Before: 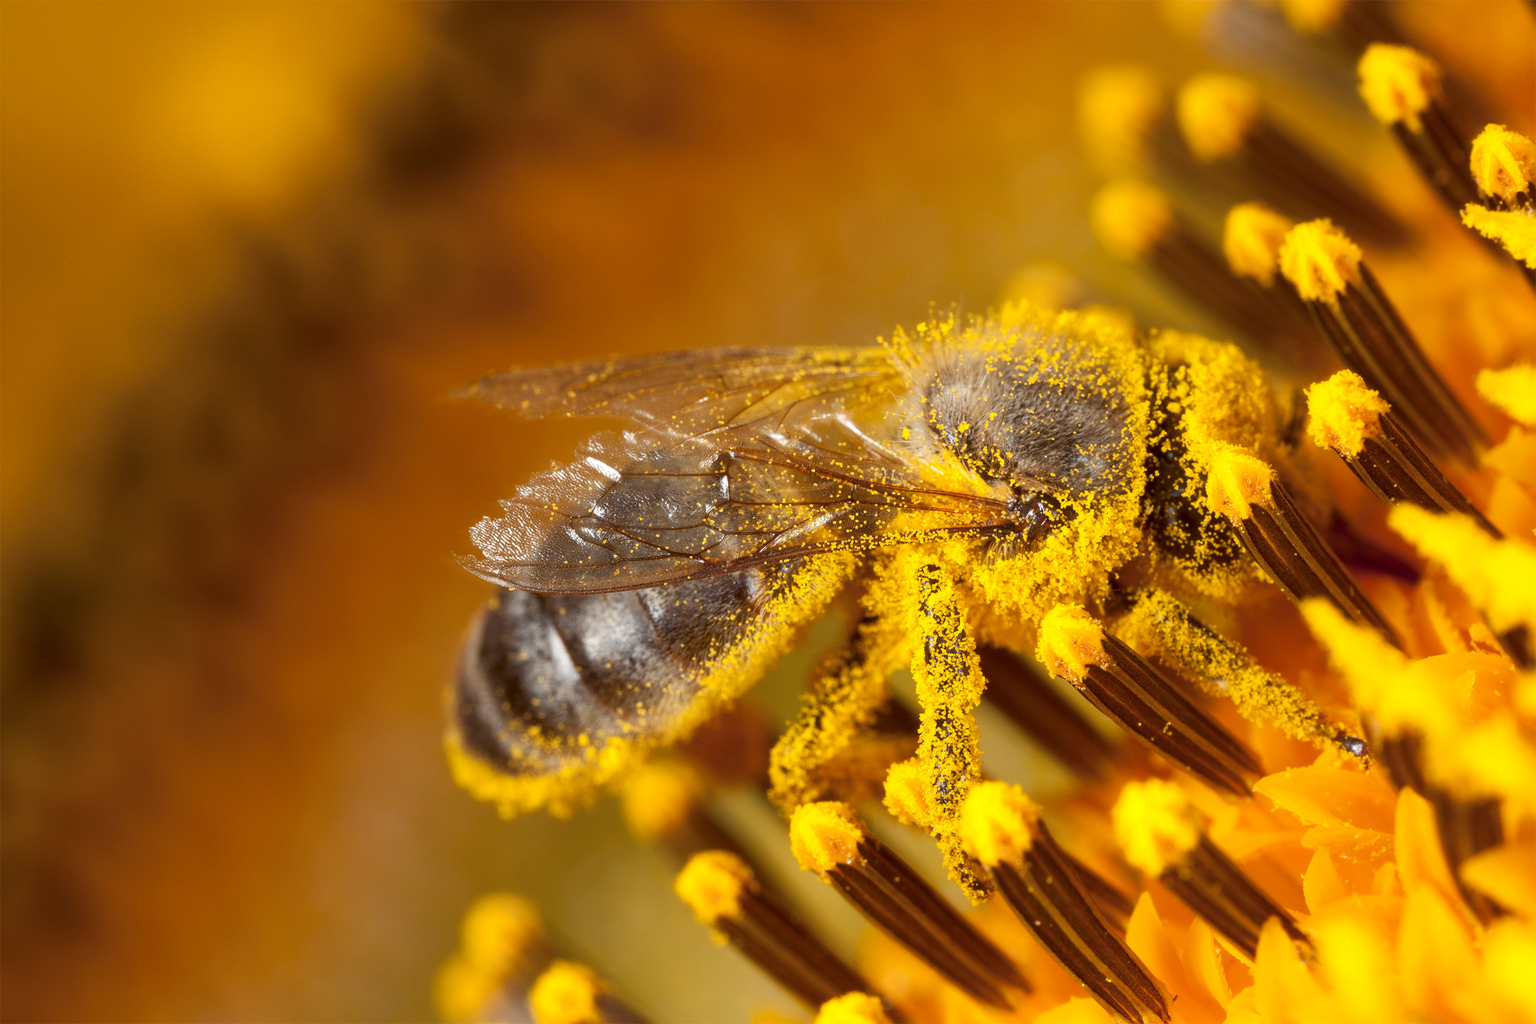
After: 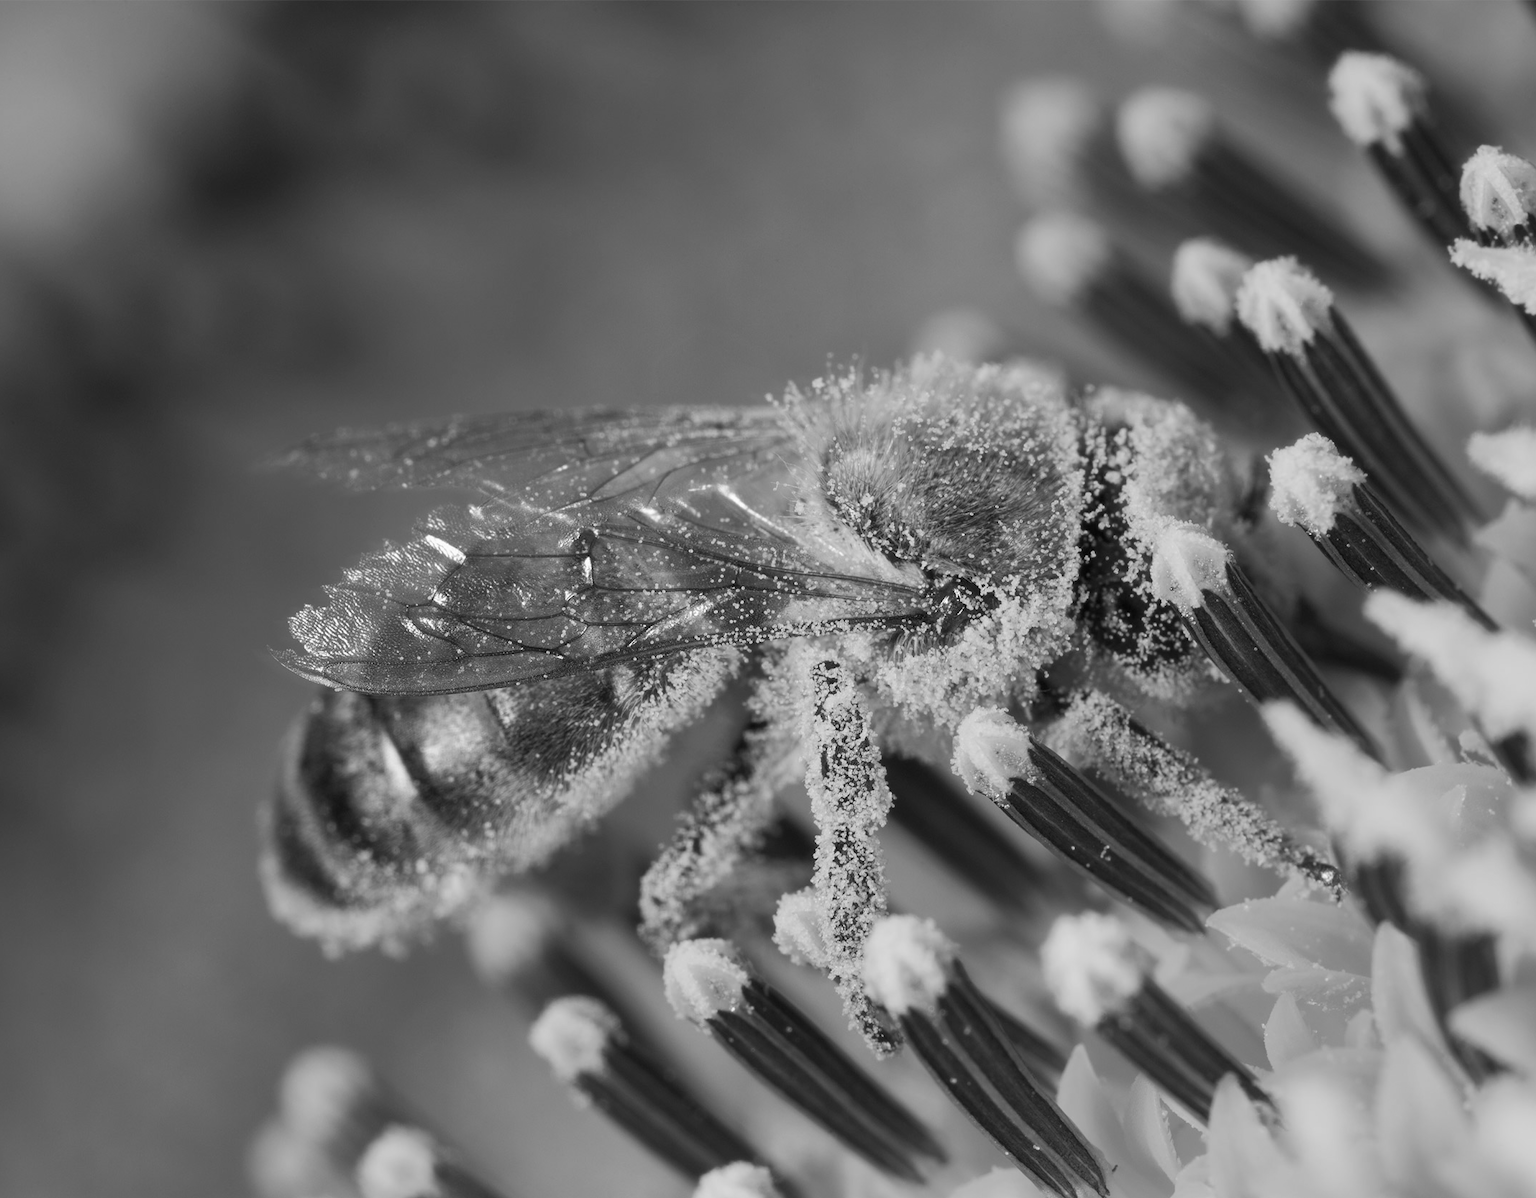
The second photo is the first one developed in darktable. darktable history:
crop and rotate: left 14.557%
color calibration: output gray [0.267, 0.423, 0.261, 0], illuminant custom, x 0.371, y 0.383, temperature 4281.69 K
